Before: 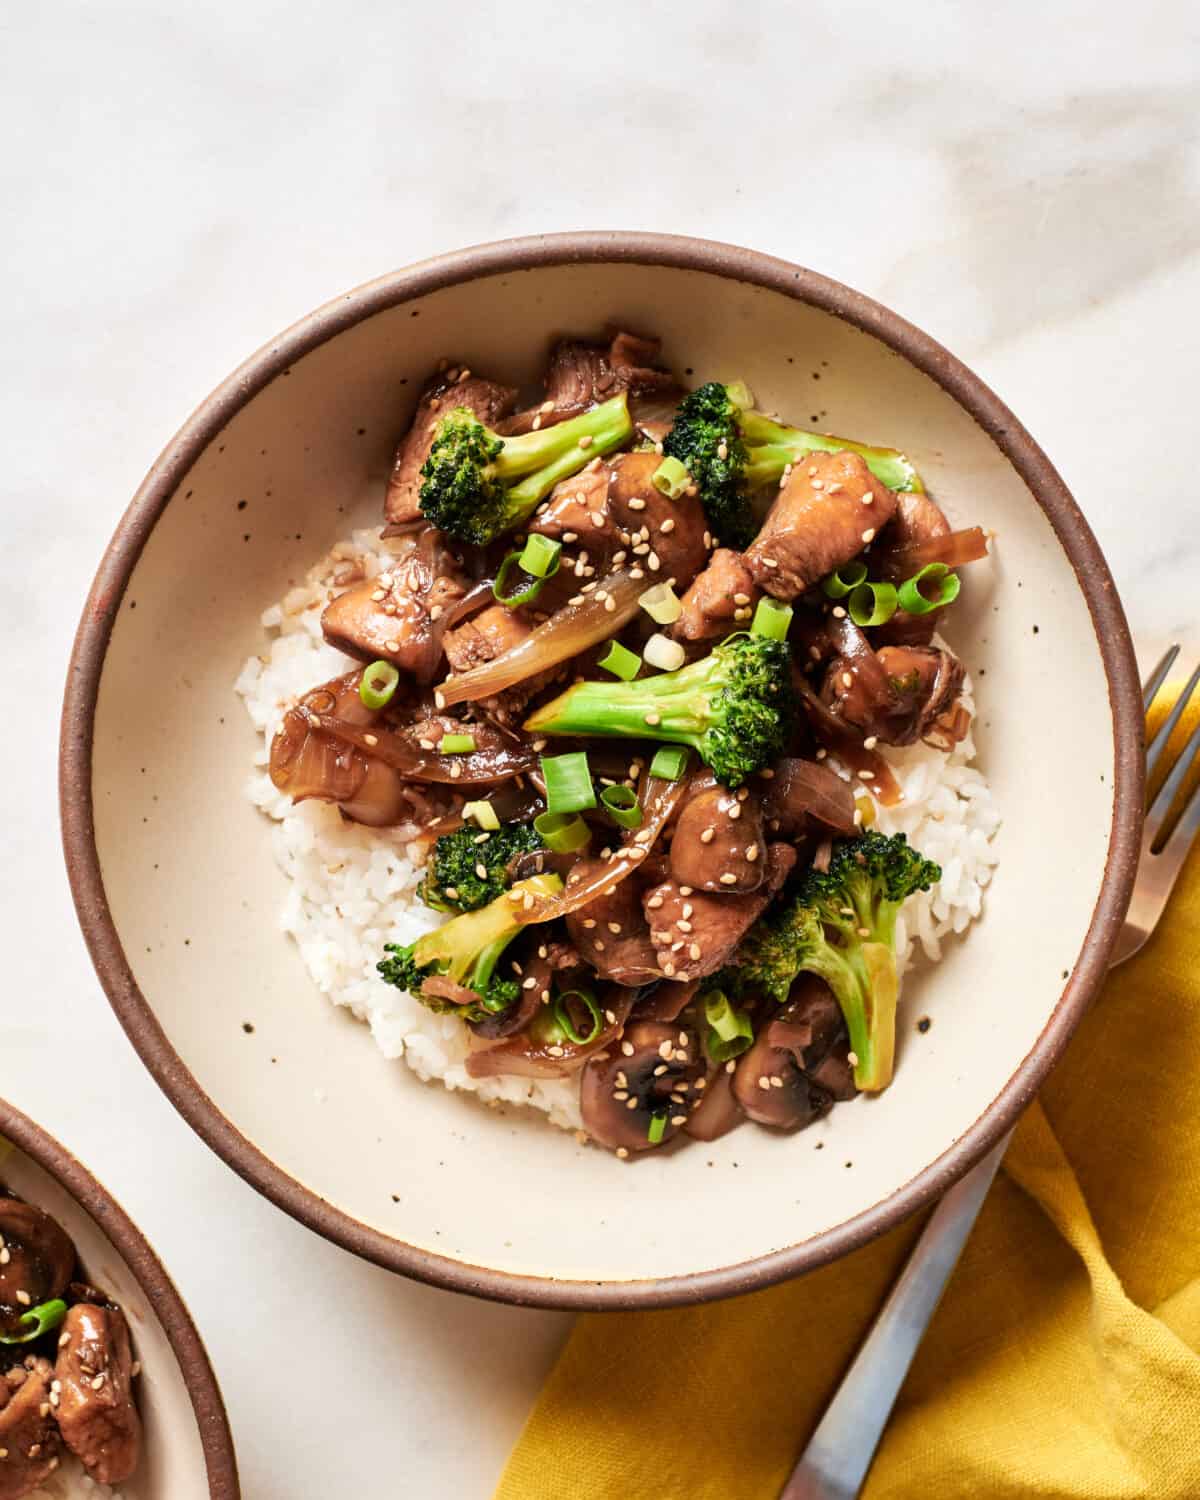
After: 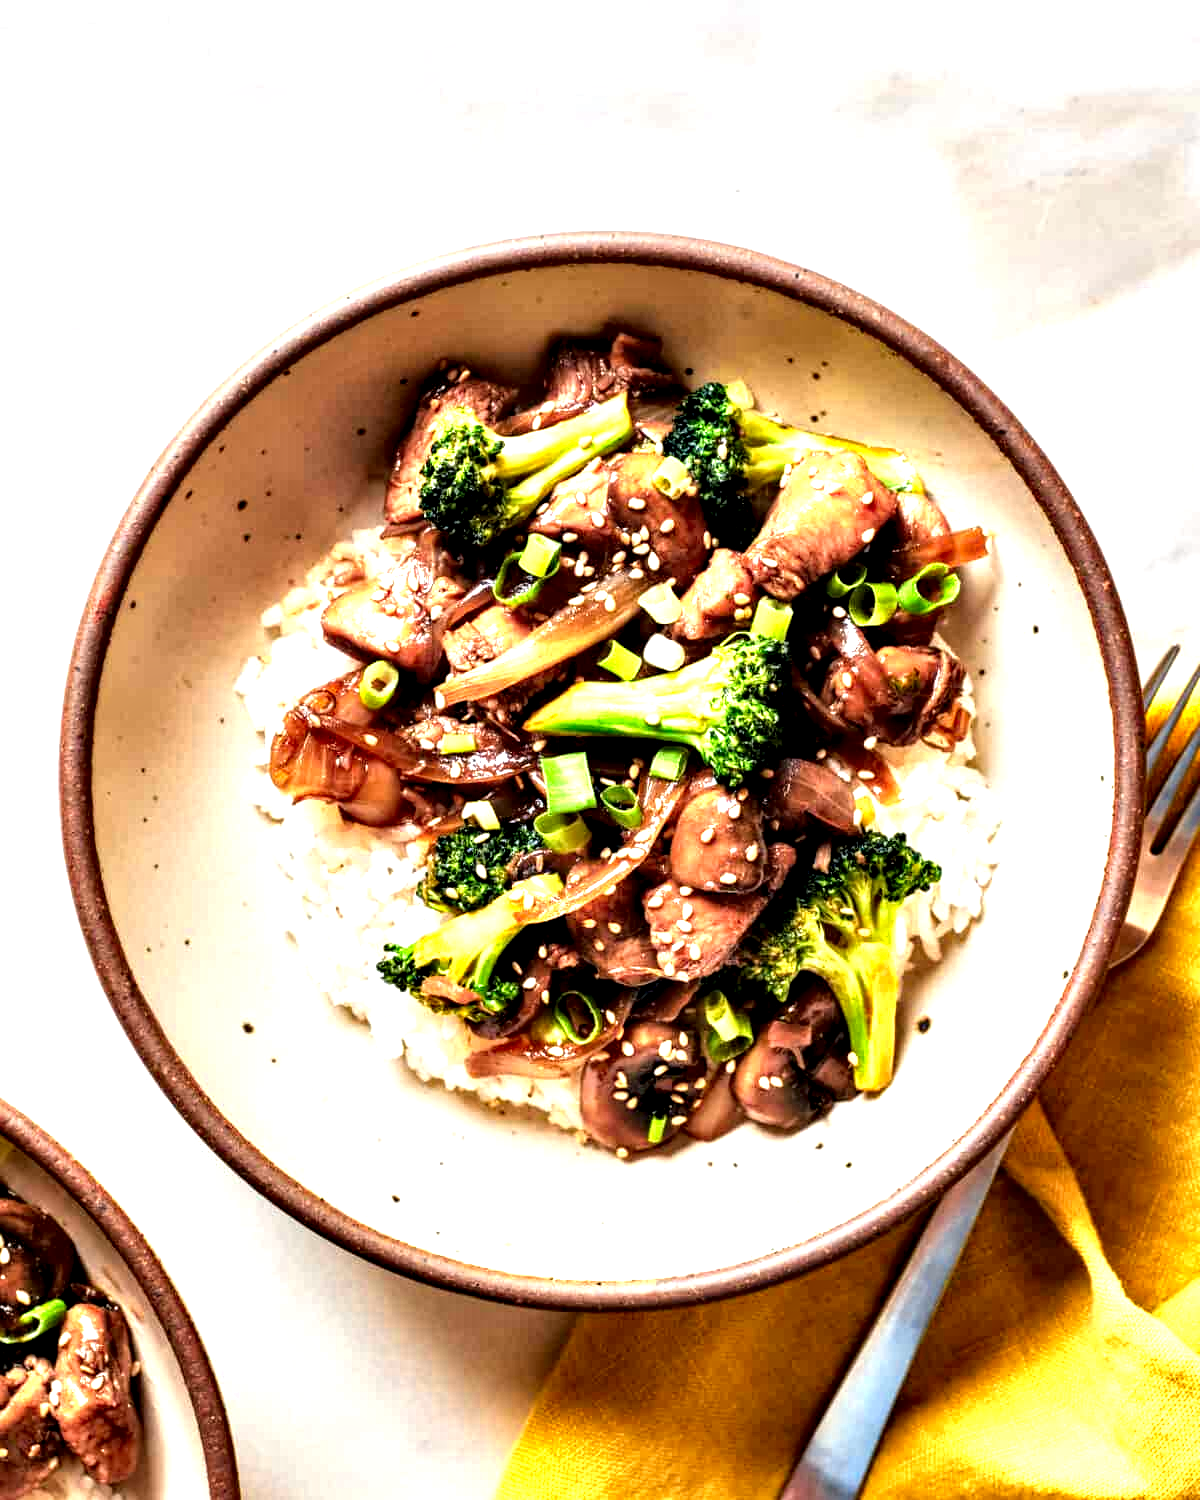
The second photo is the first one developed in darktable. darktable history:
tone equalizer: -8 EV -0.455 EV, -7 EV -0.363 EV, -6 EV -0.295 EV, -5 EV -0.259 EV, -3 EV 0.255 EV, -2 EV 0.344 EV, -1 EV 0.369 EV, +0 EV 0.396 EV
color zones: curves: ch0 [(0.287, 0.048) (0.493, 0.484) (0.737, 0.816)]; ch1 [(0, 0) (0.143, 0) (0.286, 0) (0.429, 0) (0.571, 0) (0.714, 0) (0.857, 0)], mix -122.45%
local contrast: on, module defaults
contrast equalizer: octaves 7, y [[0.6 ×6], [0.55 ×6], [0 ×6], [0 ×6], [0 ×6]]
